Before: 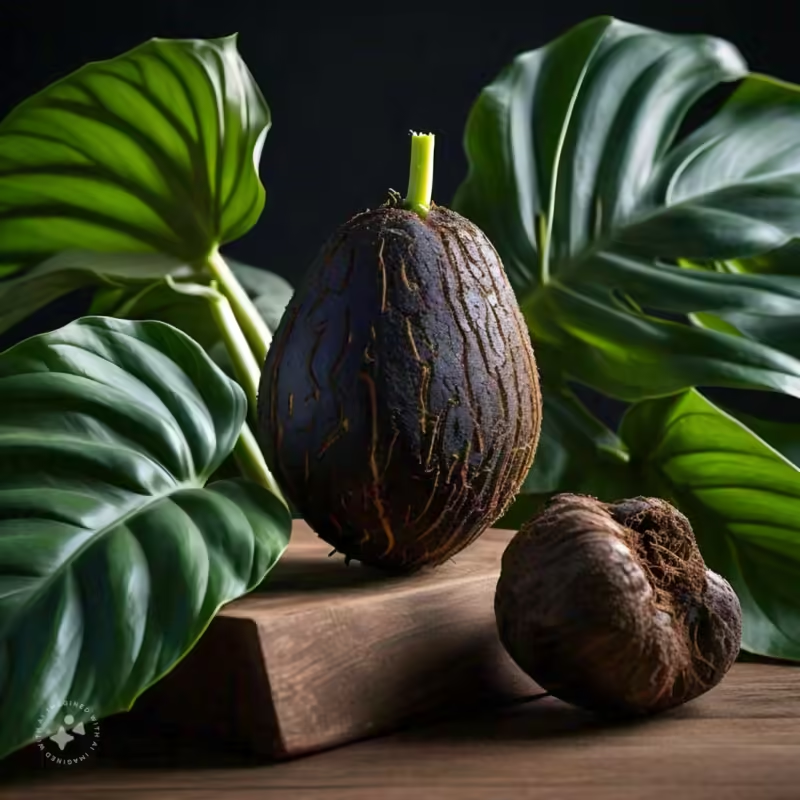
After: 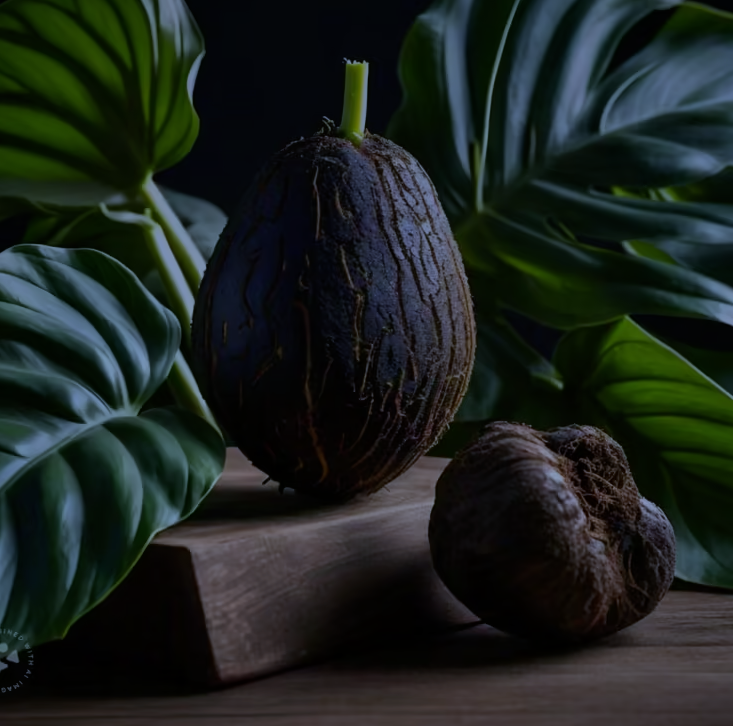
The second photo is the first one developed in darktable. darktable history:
graduated density: on, module defaults
crop and rotate: left 8.262%, top 9.226%
white balance: red 0.871, blue 1.249
exposure: exposure -1.468 EV, compensate highlight preservation false
